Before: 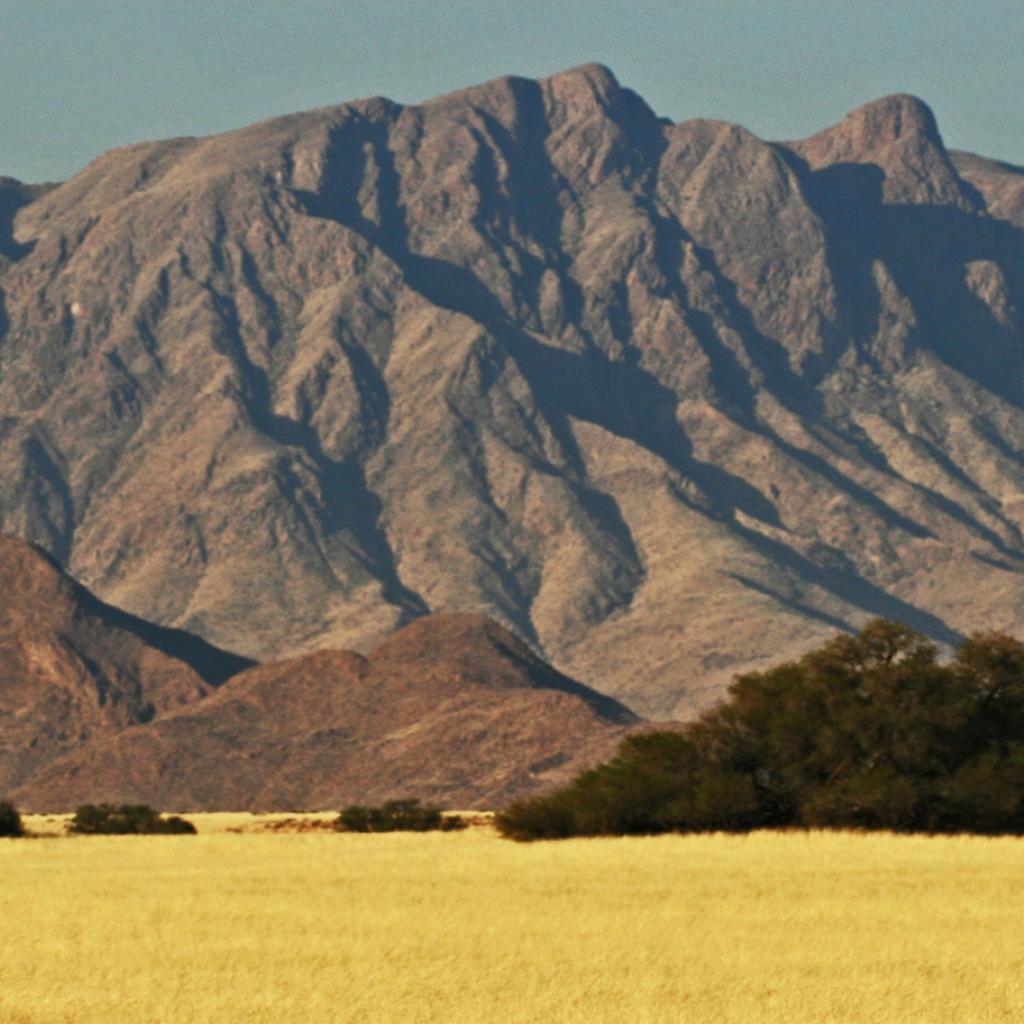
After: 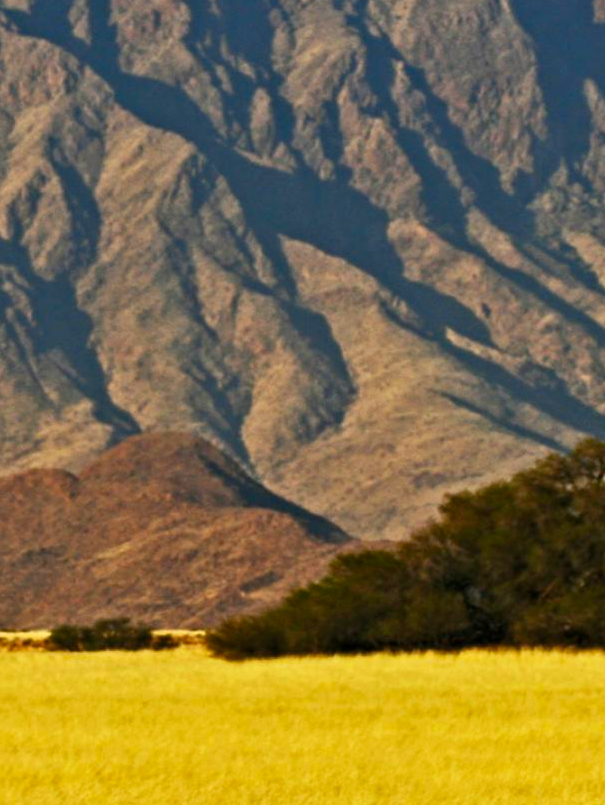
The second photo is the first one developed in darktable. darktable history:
color balance rgb: perceptual saturation grading › global saturation 20%, global vibrance 20%
crop and rotate: left 28.256%, top 17.734%, right 12.656%, bottom 3.573%
contrast equalizer: y [[0.5, 0.5, 0.544, 0.569, 0.5, 0.5], [0.5 ×6], [0.5 ×6], [0 ×6], [0 ×6]]
